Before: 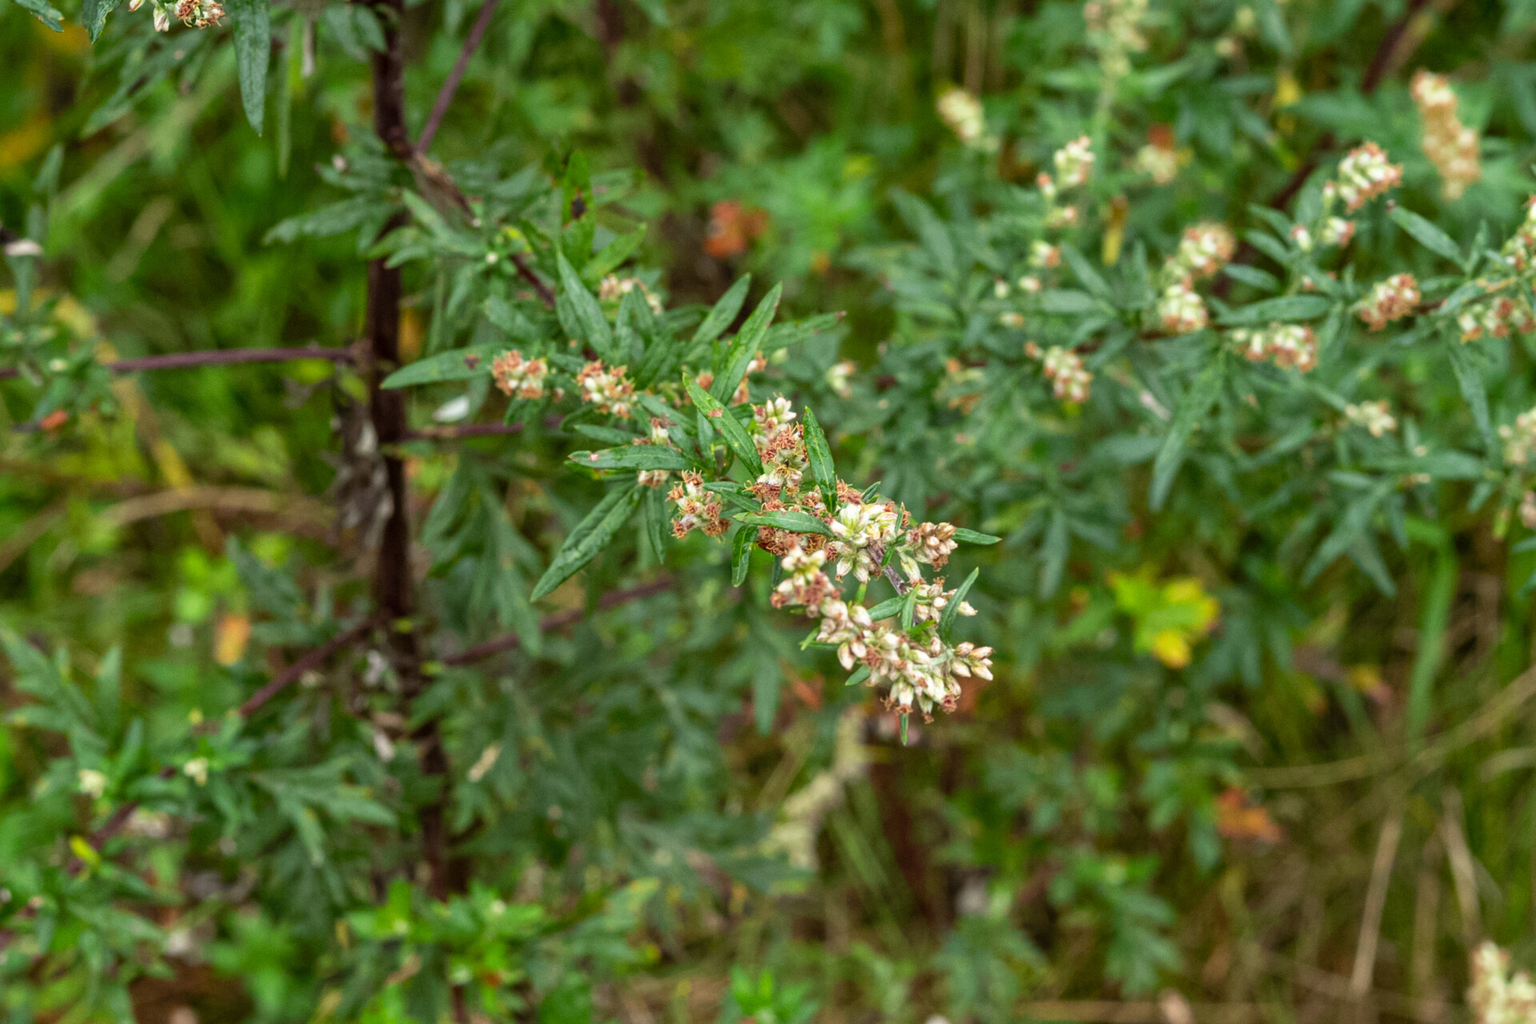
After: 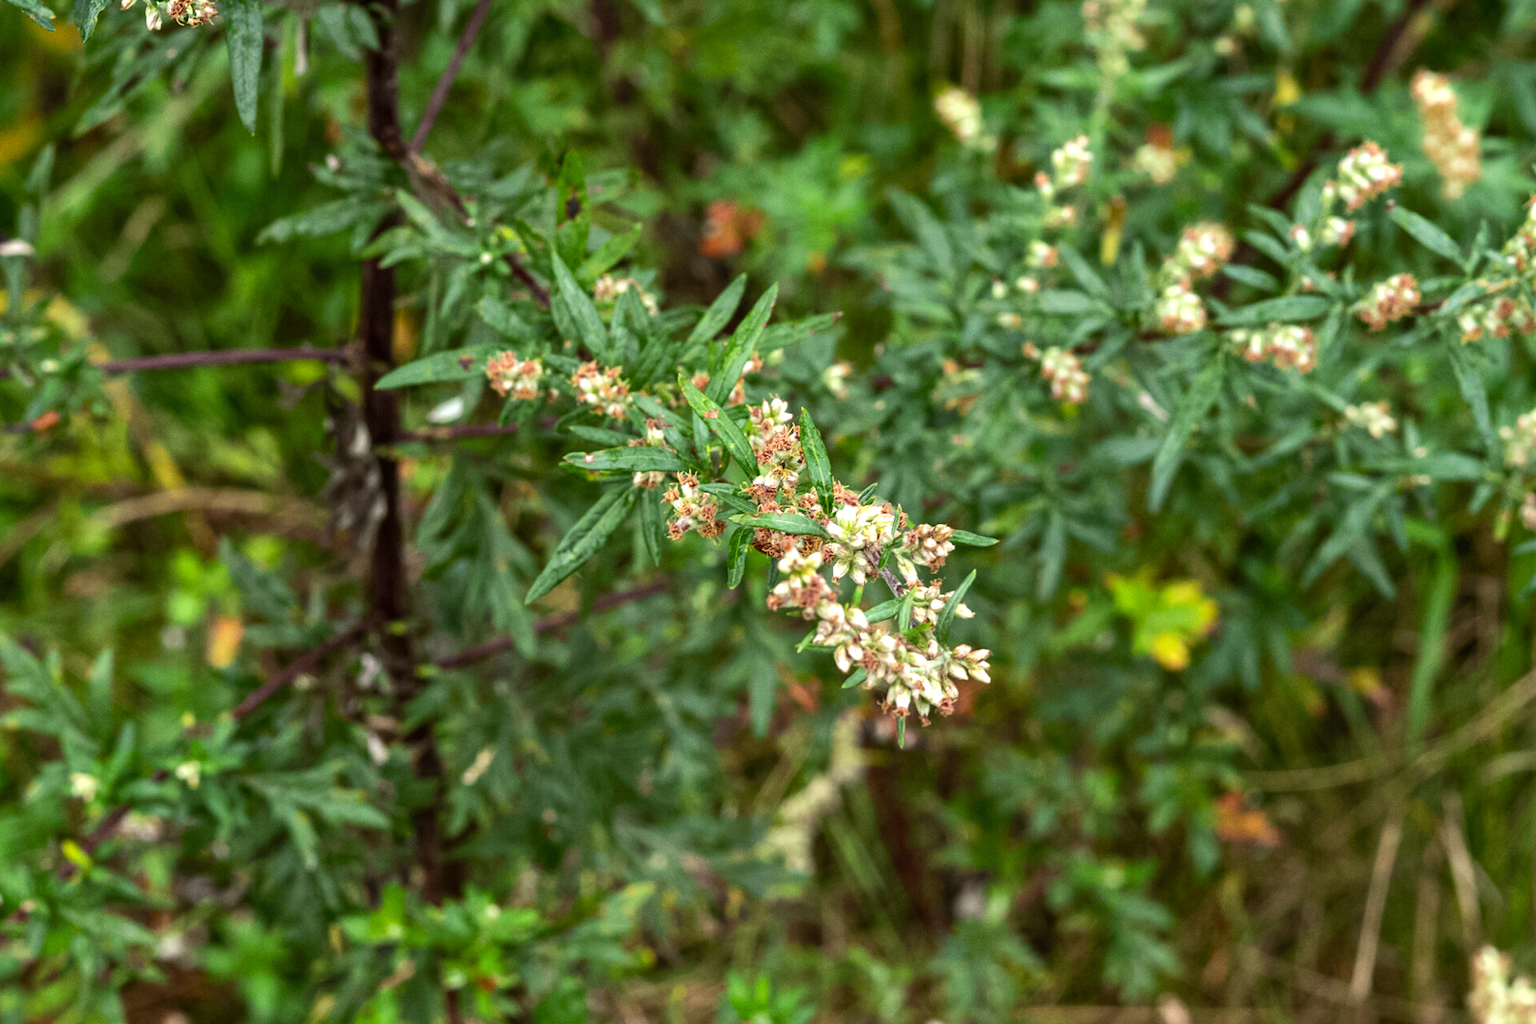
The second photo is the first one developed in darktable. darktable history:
tone equalizer: -8 EV -0.417 EV, -7 EV -0.389 EV, -6 EV -0.333 EV, -5 EV -0.222 EV, -3 EV 0.222 EV, -2 EV 0.333 EV, -1 EV 0.389 EV, +0 EV 0.417 EV, edges refinement/feathering 500, mask exposure compensation -1.57 EV, preserve details no
crop and rotate: left 0.614%, top 0.179%, bottom 0.309%
